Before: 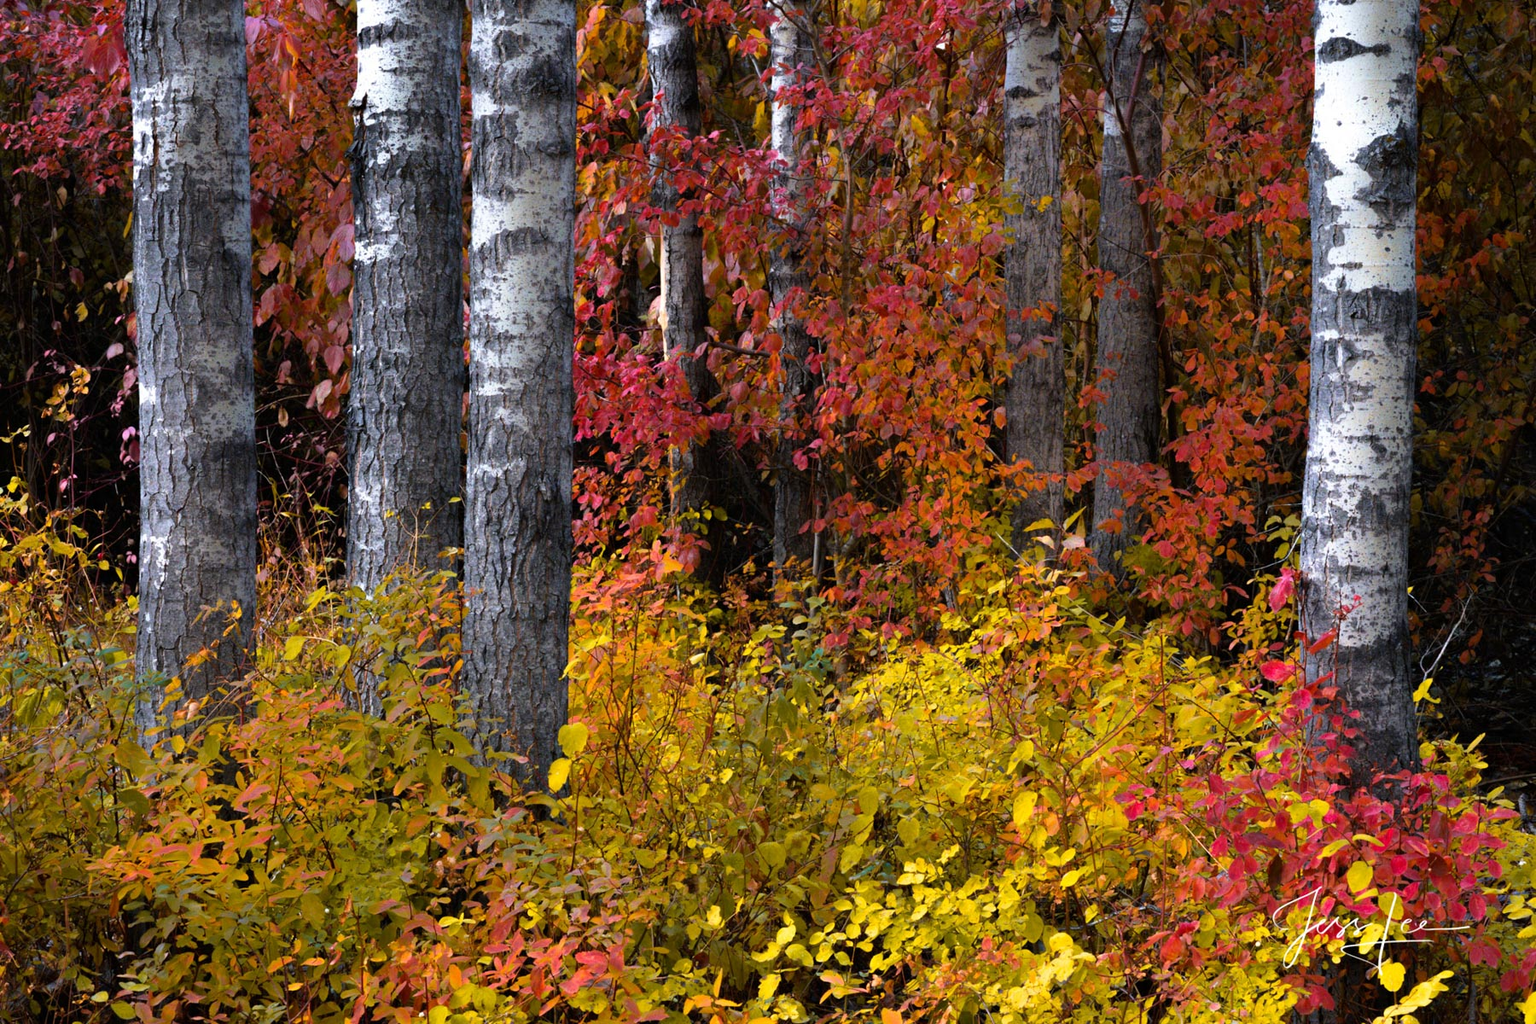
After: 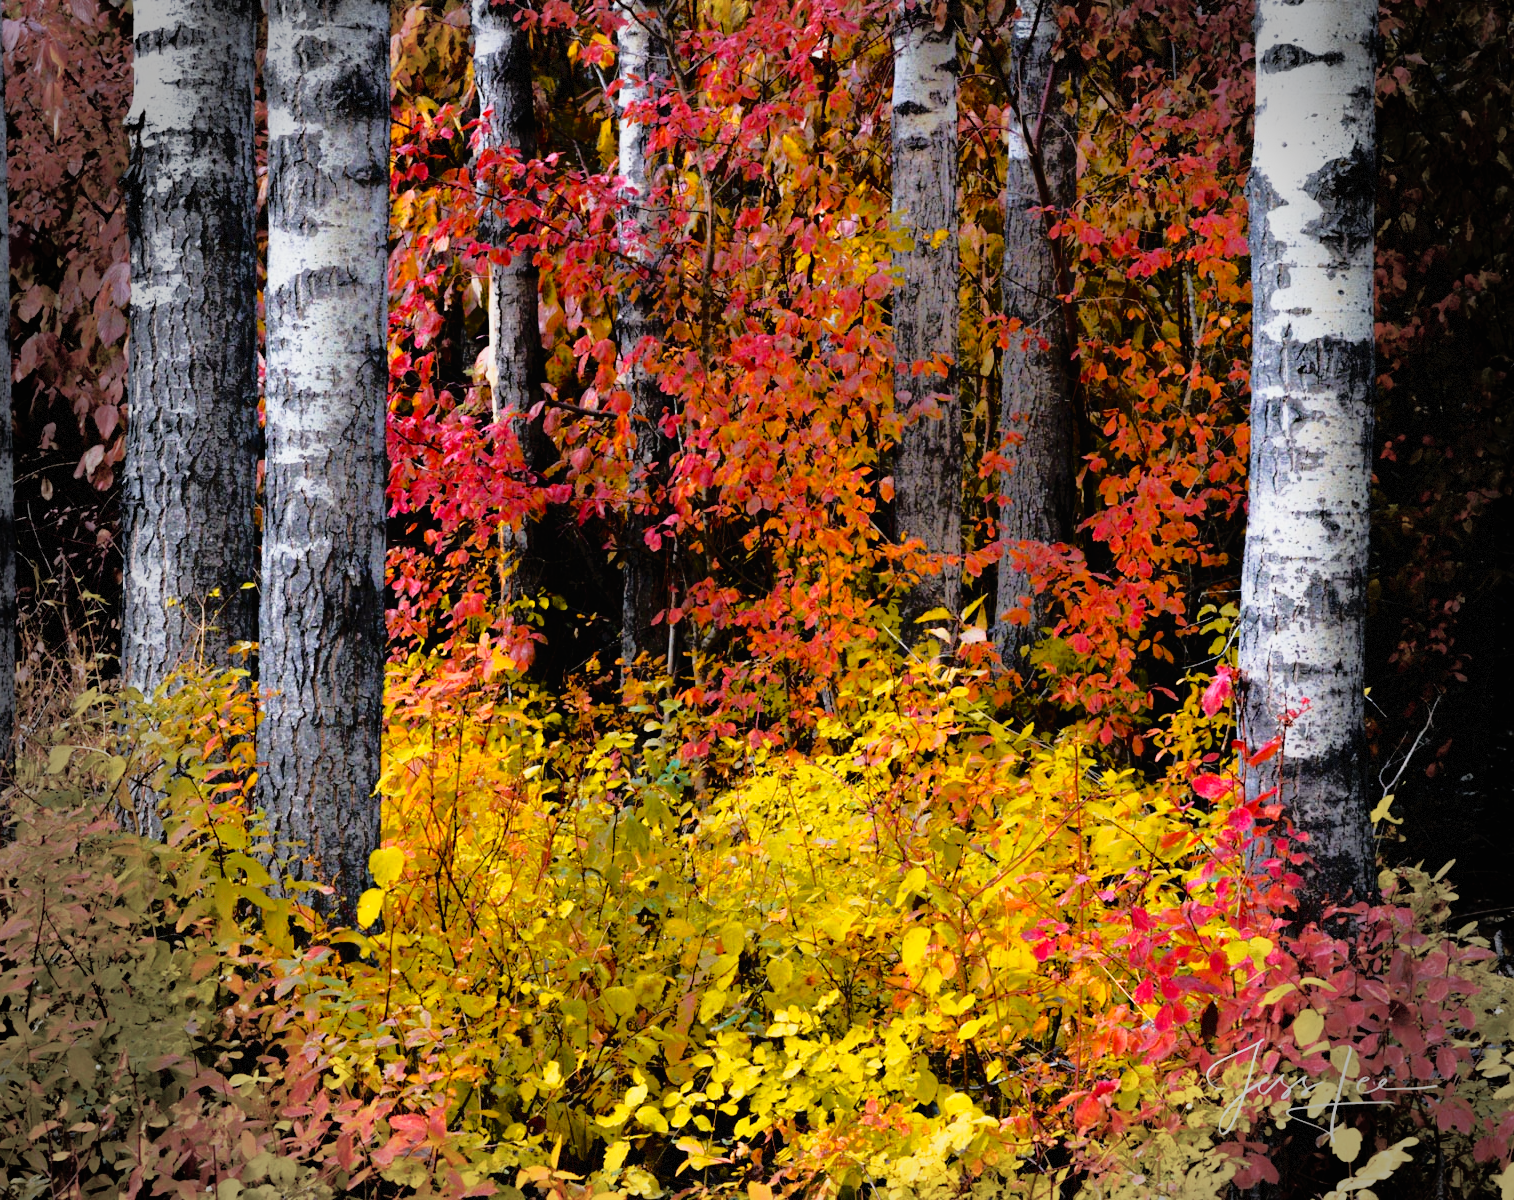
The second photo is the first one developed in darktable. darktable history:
tone curve: curves: ch0 [(0, 0) (0.082, 0.02) (0.129, 0.078) (0.275, 0.301) (0.67, 0.809) (1, 1)], preserve colors none
contrast brightness saturation: contrast -0.121
crop: left 15.87%
tone equalizer: -8 EV -1.85 EV, -7 EV -1.15 EV, -6 EV -1.64 EV, edges refinement/feathering 500, mask exposure compensation -1.57 EV, preserve details no
vignetting: fall-off start 69.28%, fall-off radius 29.1%, width/height ratio 0.99, shape 0.84, dithering 8-bit output, unbound false
